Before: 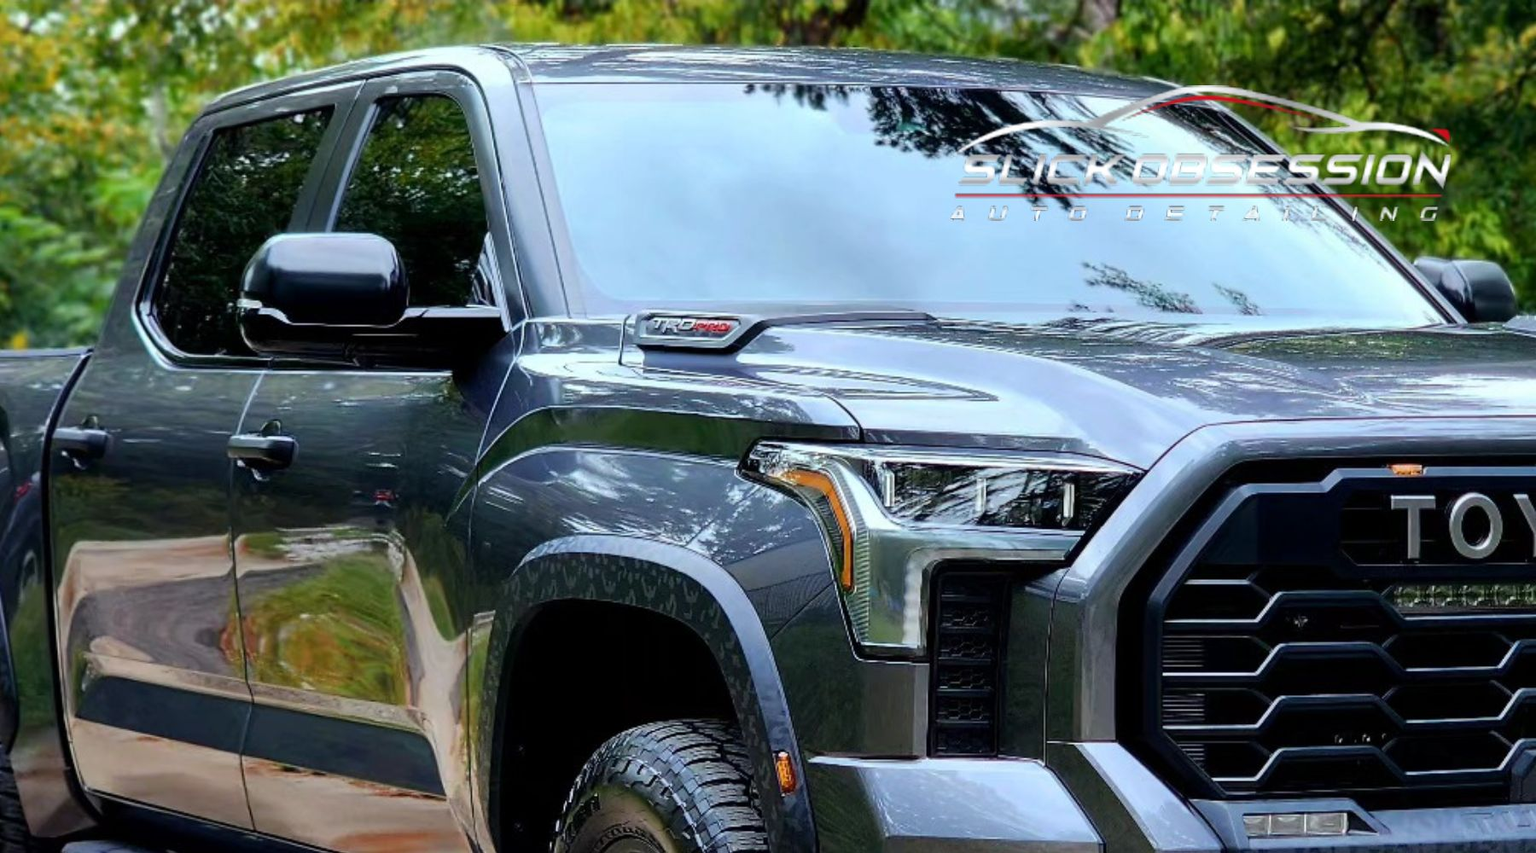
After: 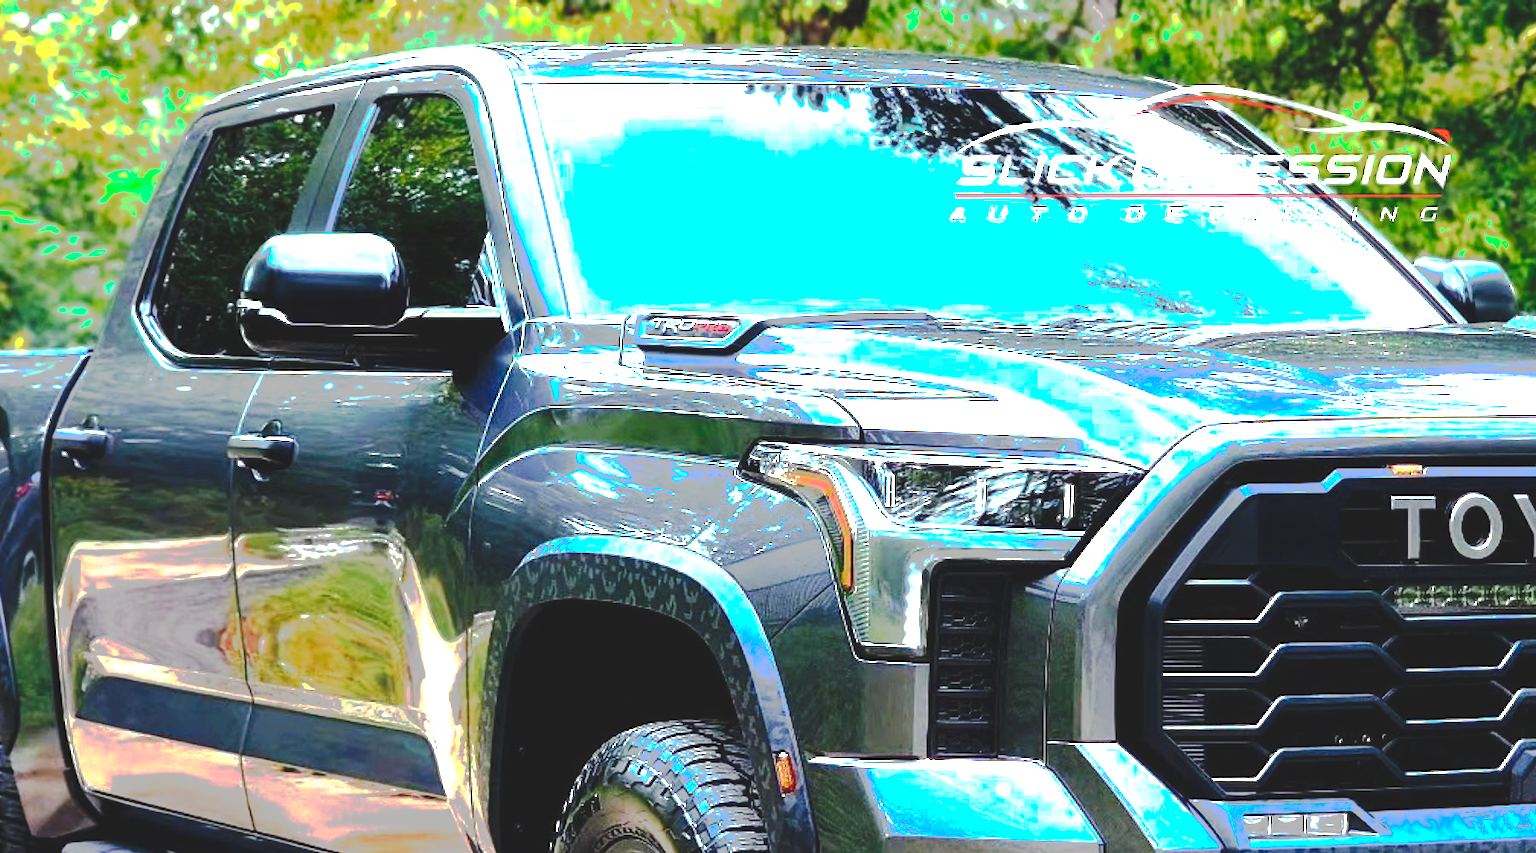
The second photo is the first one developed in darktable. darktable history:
tone curve: curves: ch0 [(0, 0) (0.003, 0.118) (0.011, 0.118) (0.025, 0.122) (0.044, 0.131) (0.069, 0.142) (0.1, 0.155) (0.136, 0.168) (0.177, 0.183) (0.224, 0.216) (0.277, 0.265) (0.335, 0.337) (0.399, 0.415) (0.468, 0.506) (0.543, 0.586) (0.623, 0.665) (0.709, 0.716) (0.801, 0.737) (0.898, 0.744) (1, 1)], preserve colors none
exposure: black level correction 0, exposure 1.585 EV, compensate highlight preservation false
